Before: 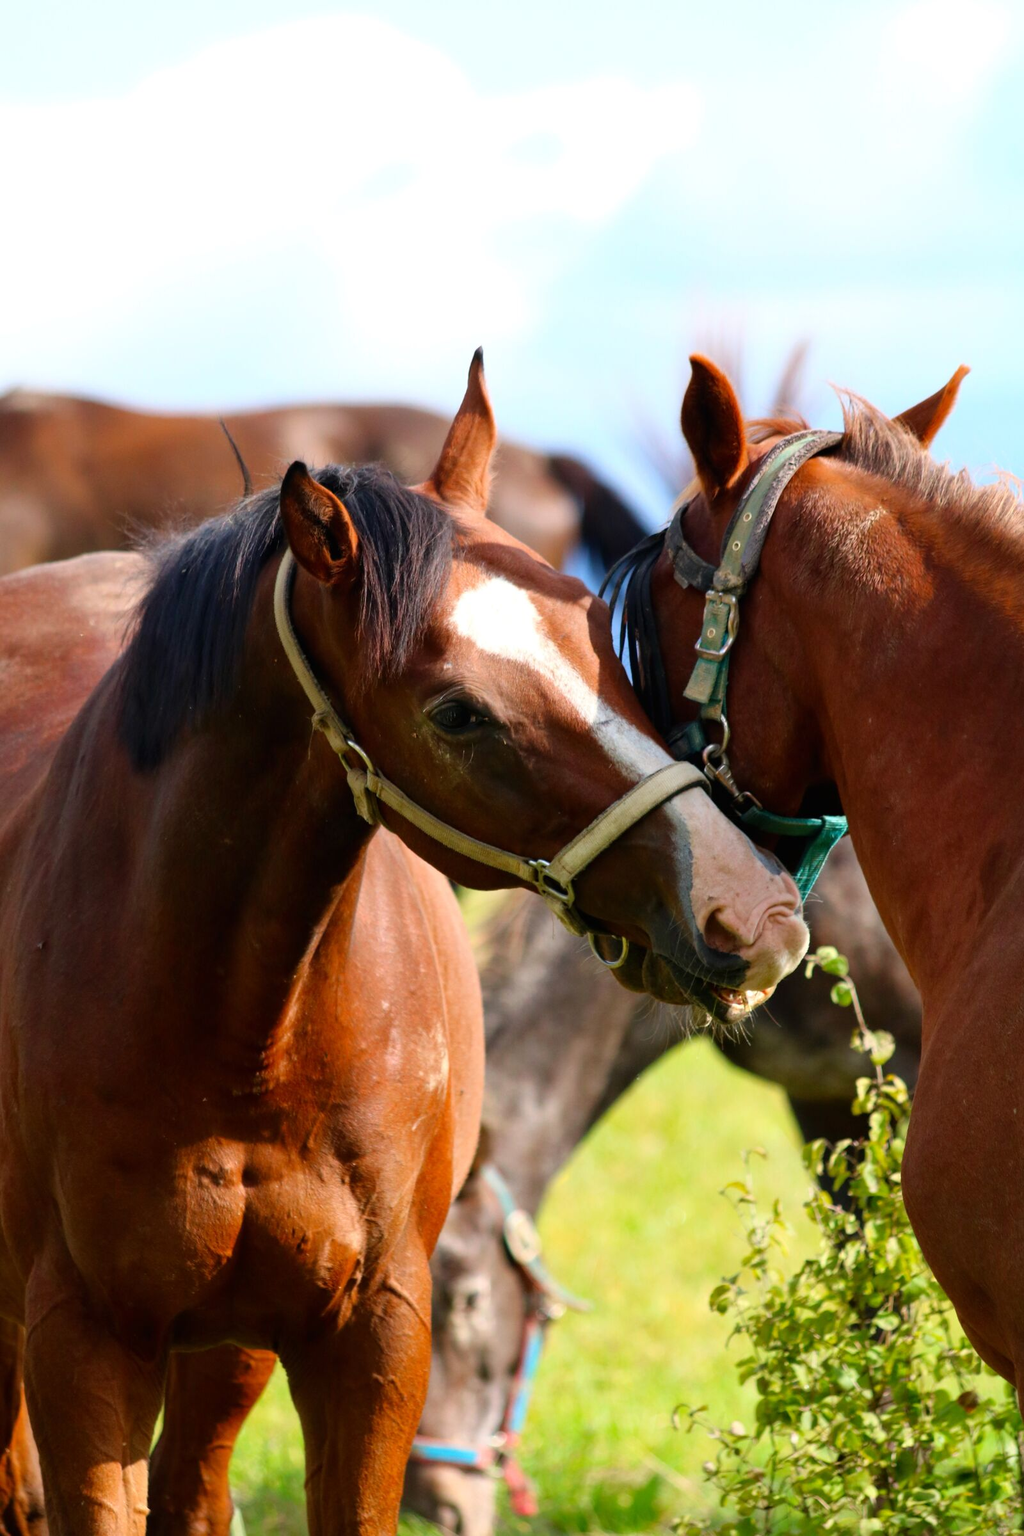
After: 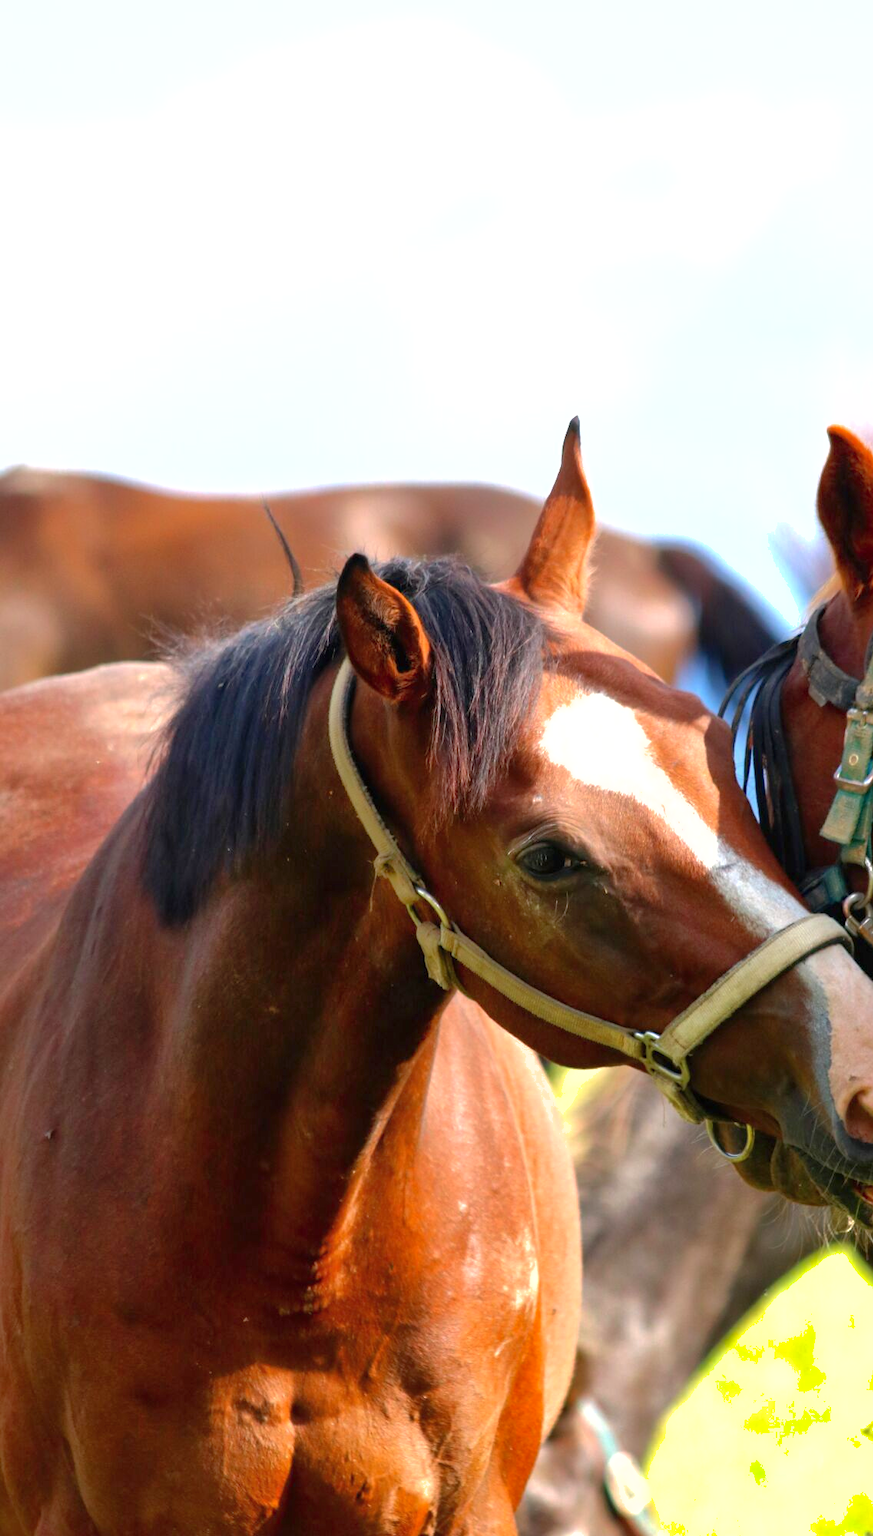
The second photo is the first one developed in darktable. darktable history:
exposure: exposure 0.559 EV, compensate highlight preservation false
vignetting: fall-off start 116.67%, fall-off radius 59.26%, brightness -0.31, saturation -0.056
shadows and highlights: on, module defaults
crop: right 28.885%, bottom 16.626%
